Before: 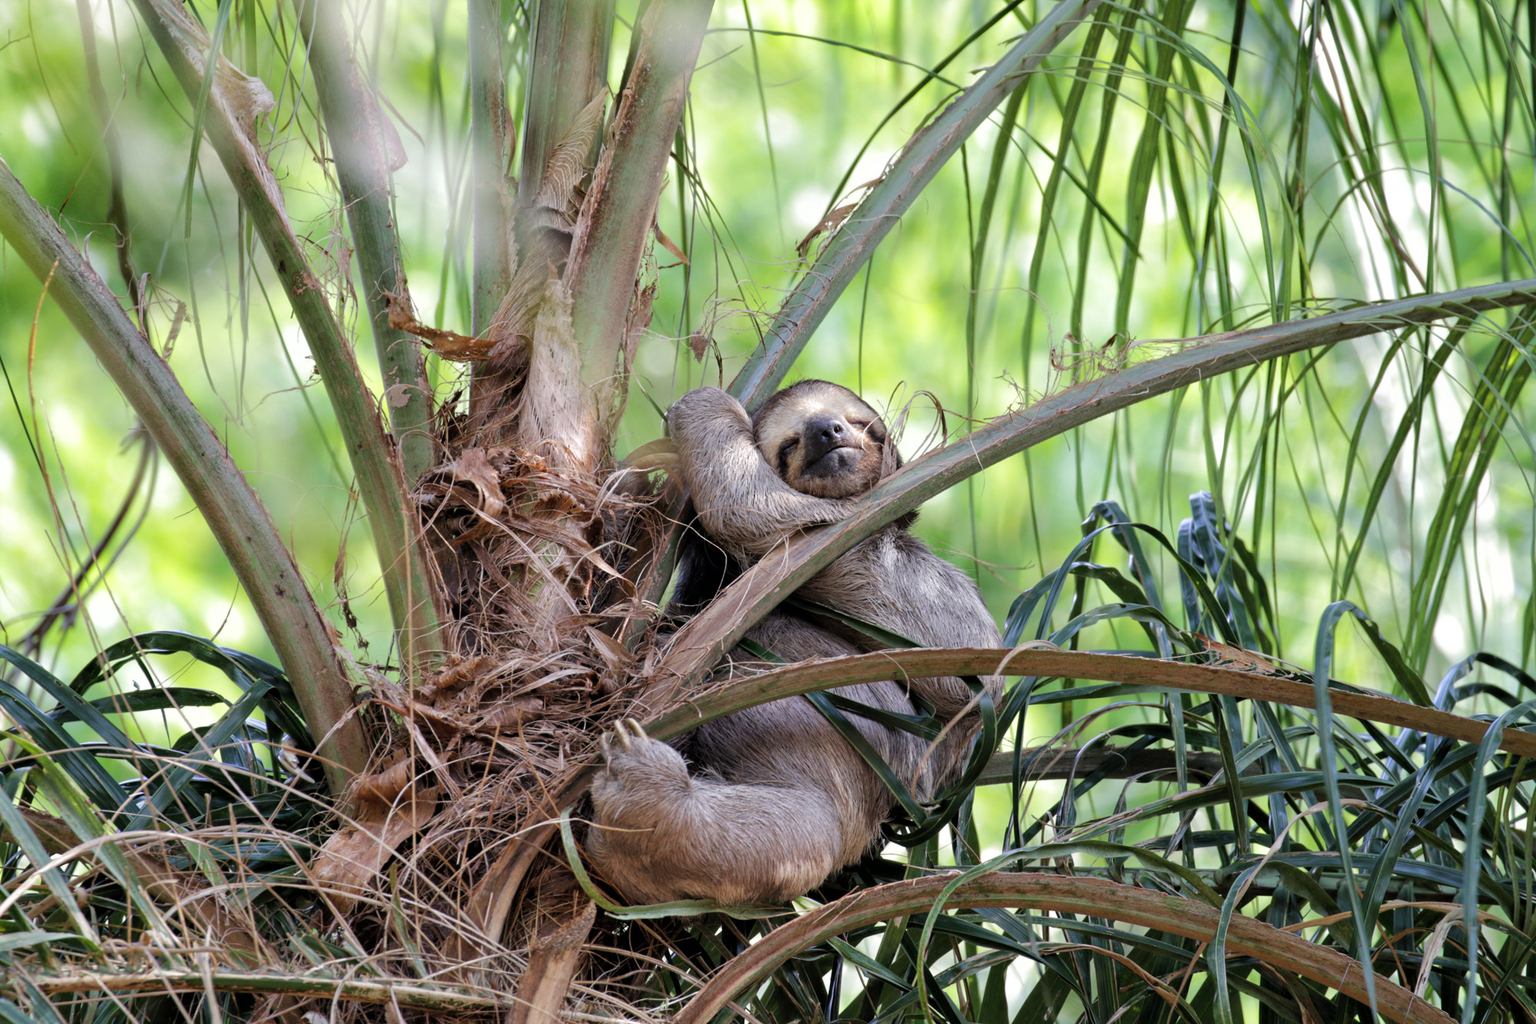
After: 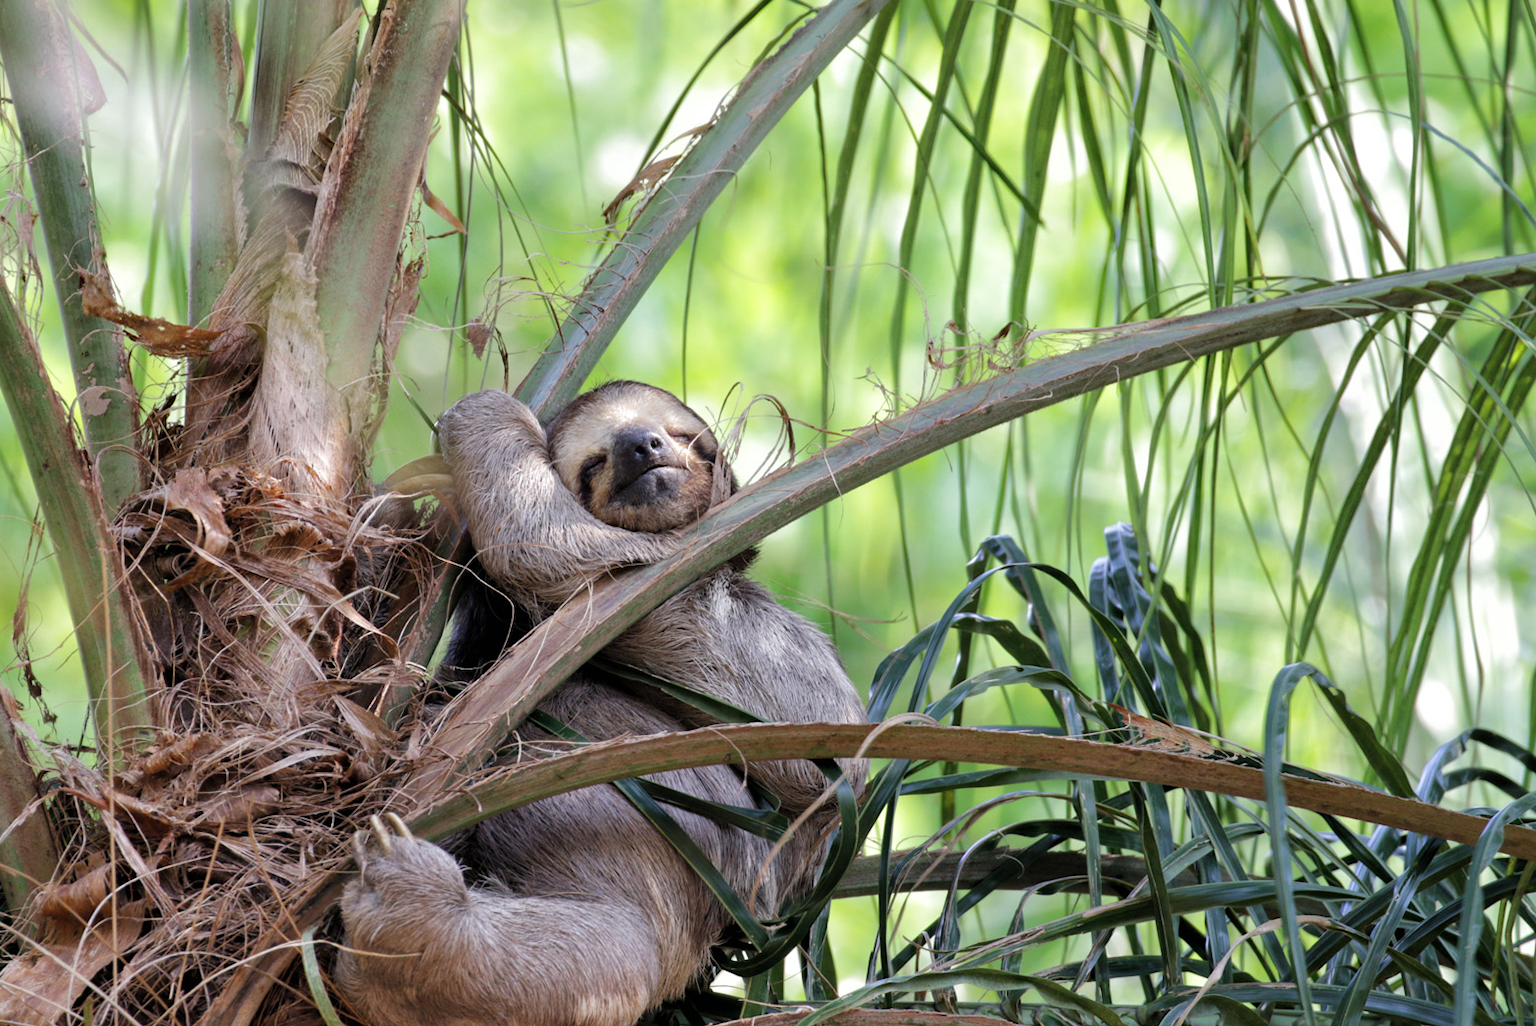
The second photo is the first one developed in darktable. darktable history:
crop and rotate: left 21.13%, top 7.995%, right 0.478%, bottom 13.416%
